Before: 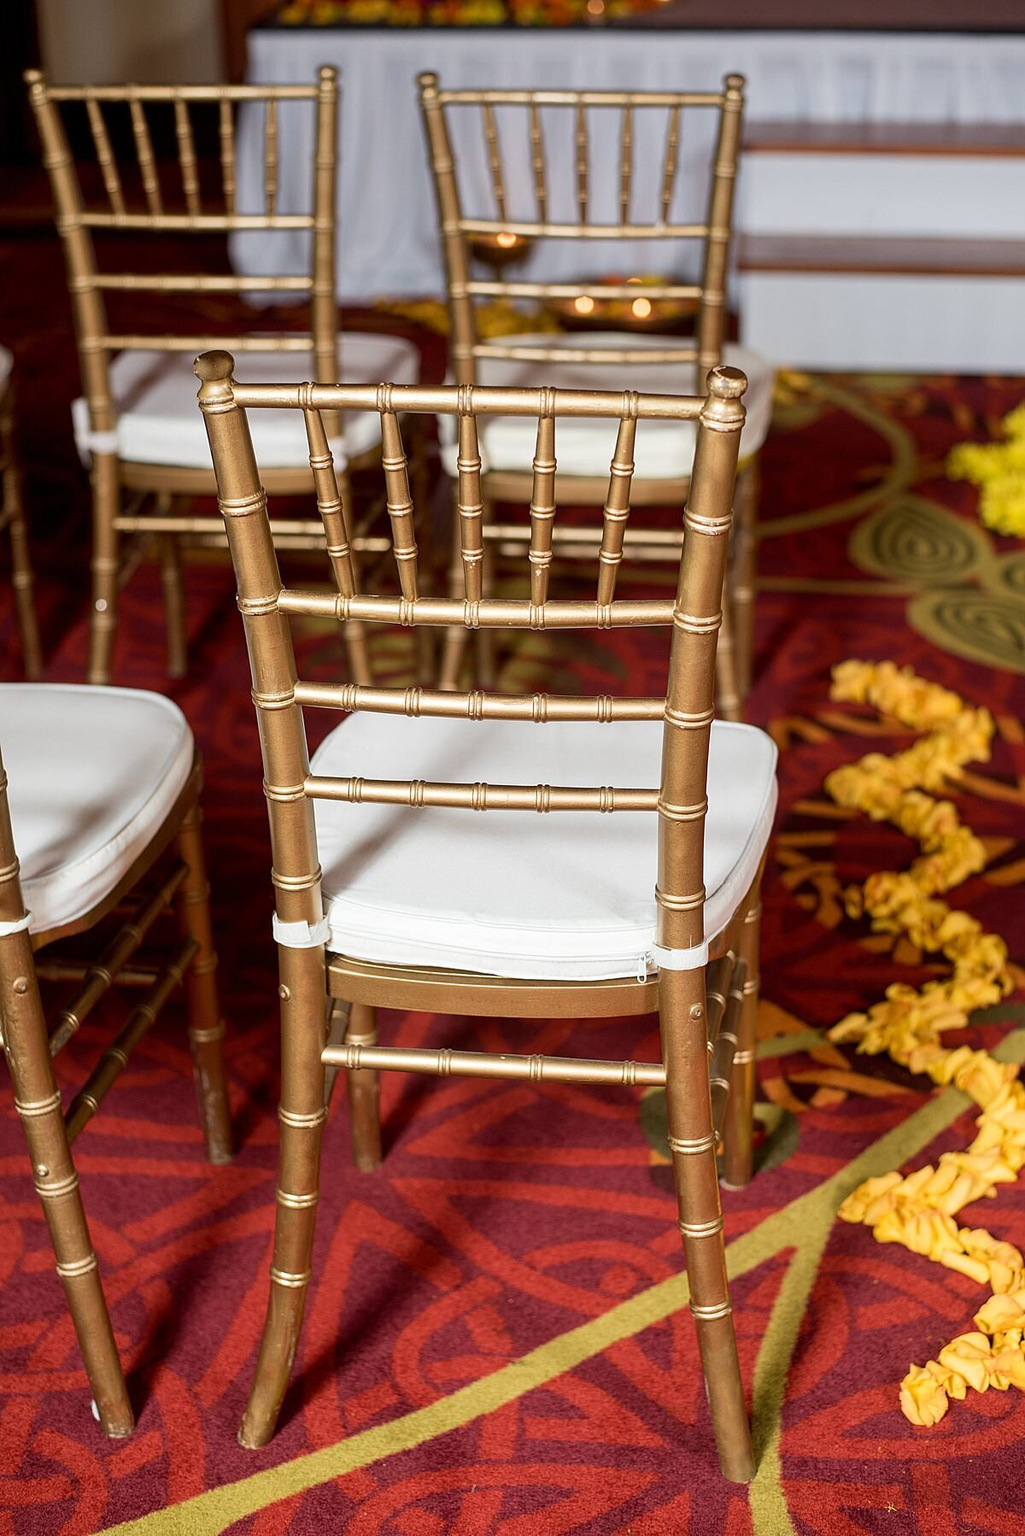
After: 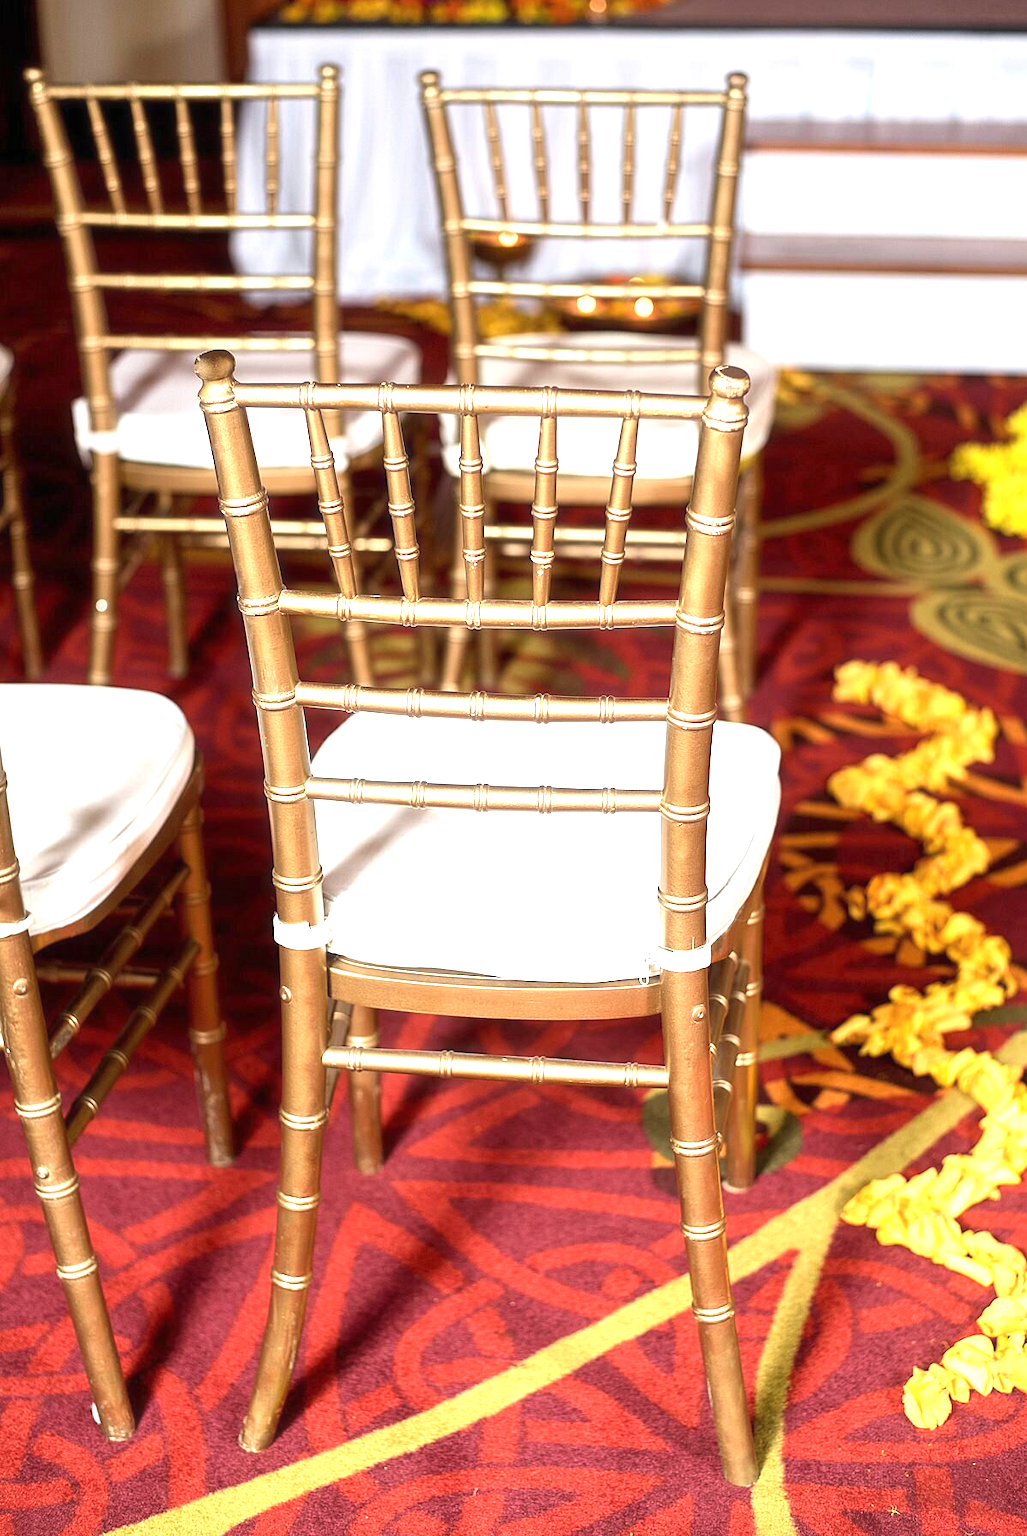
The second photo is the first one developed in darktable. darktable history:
crop: top 0.149%, bottom 0.146%
exposure: black level correction 0, exposure 1.199 EV, compensate highlight preservation false
haze removal: strength -0.098, compatibility mode true, adaptive false
